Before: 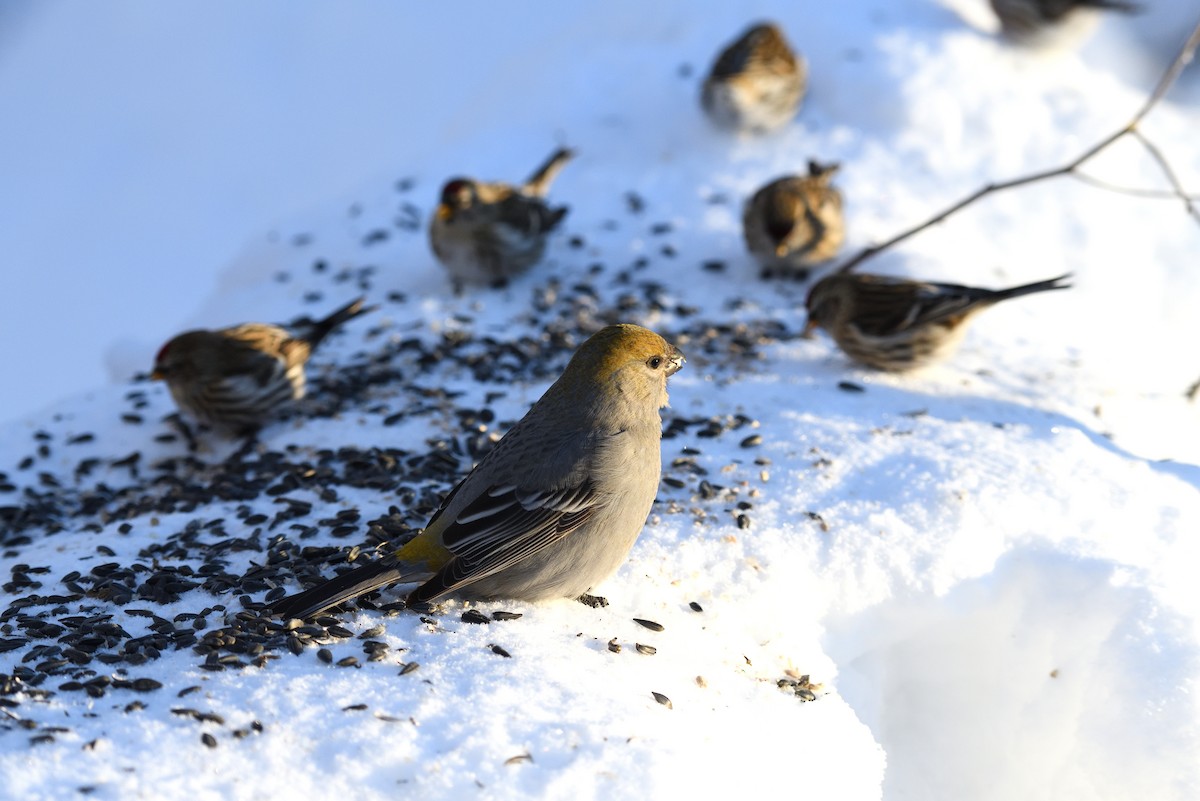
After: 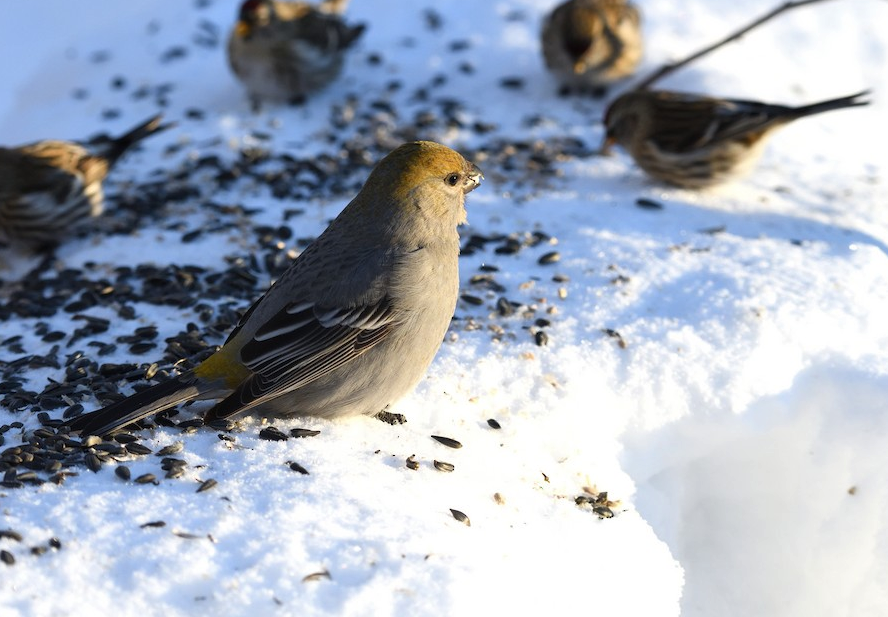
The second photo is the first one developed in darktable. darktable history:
crop: left 16.871%, top 22.857%, right 9.116%
shadows and highlights: radius 125.46, shadows 30.51, highlights -30.51, low approximation 0.01, soften with gaussian
